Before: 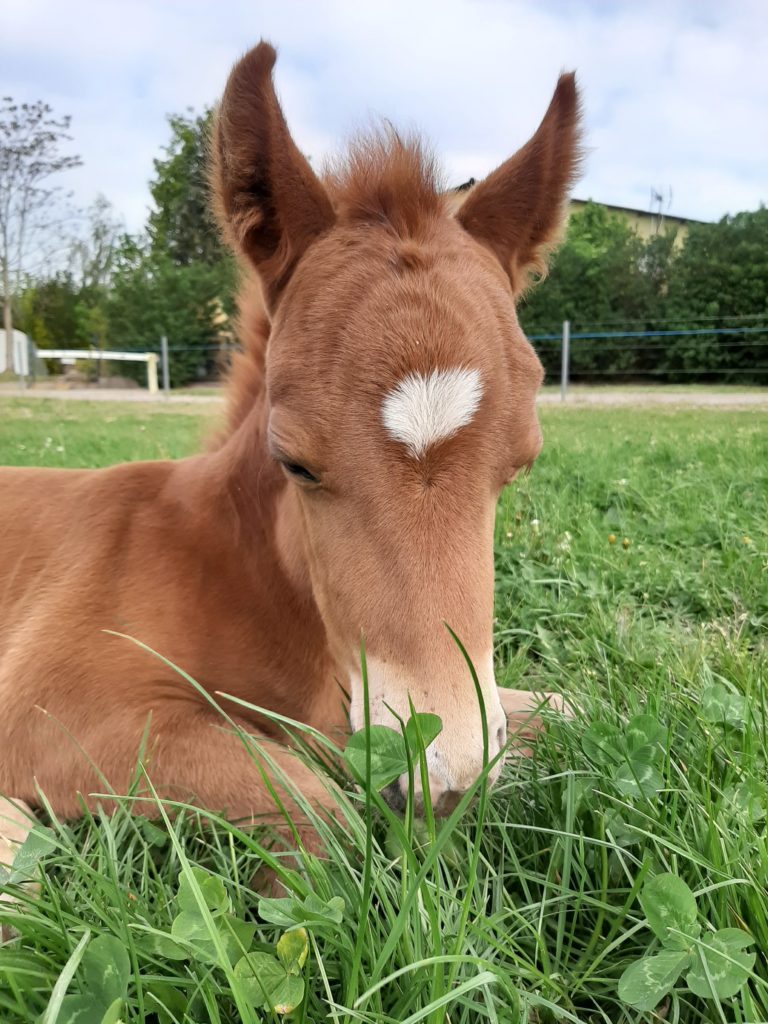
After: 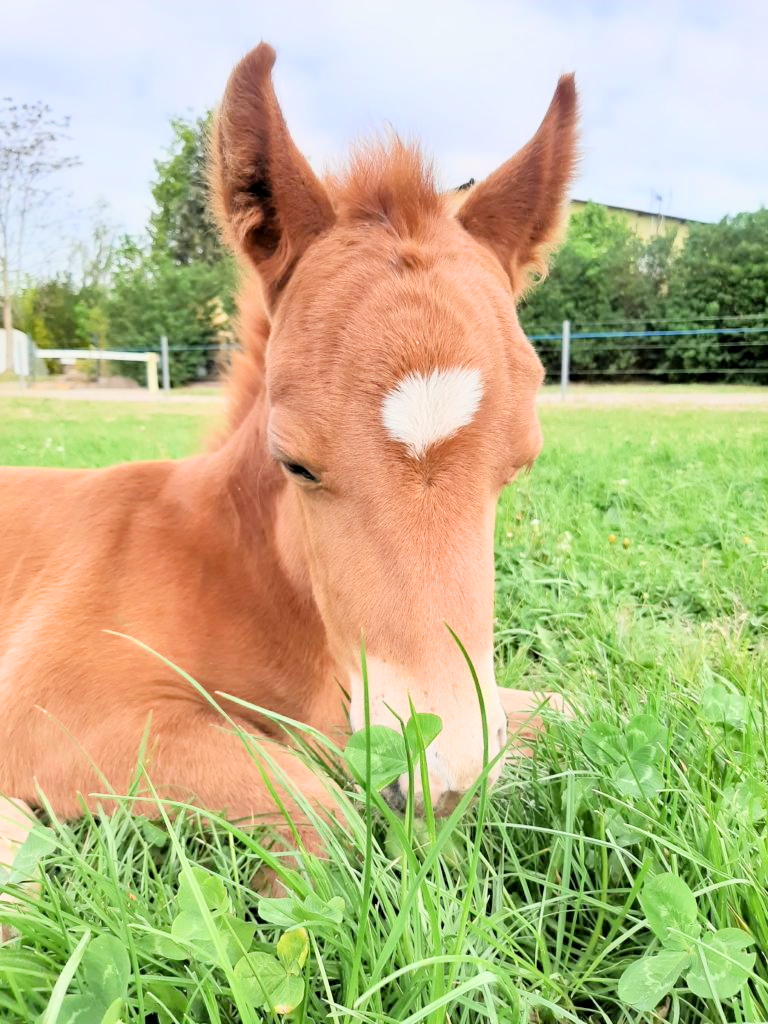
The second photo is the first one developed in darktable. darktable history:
exposure: black level correction 0.001, exposure 1.735 EV, compensate highlight preservation false
filmic rgb: black relative exposure -7.15 EV, white relative exposure 5.36 EV, hardness 3.02, color science v6 (2022)
